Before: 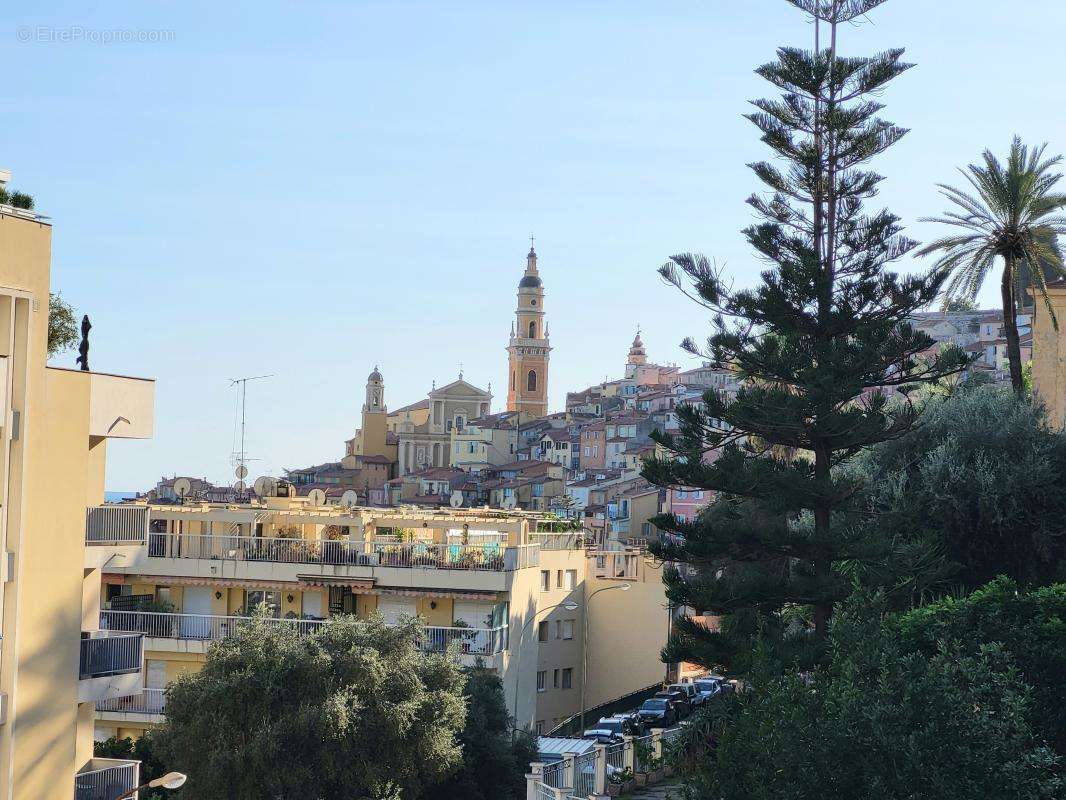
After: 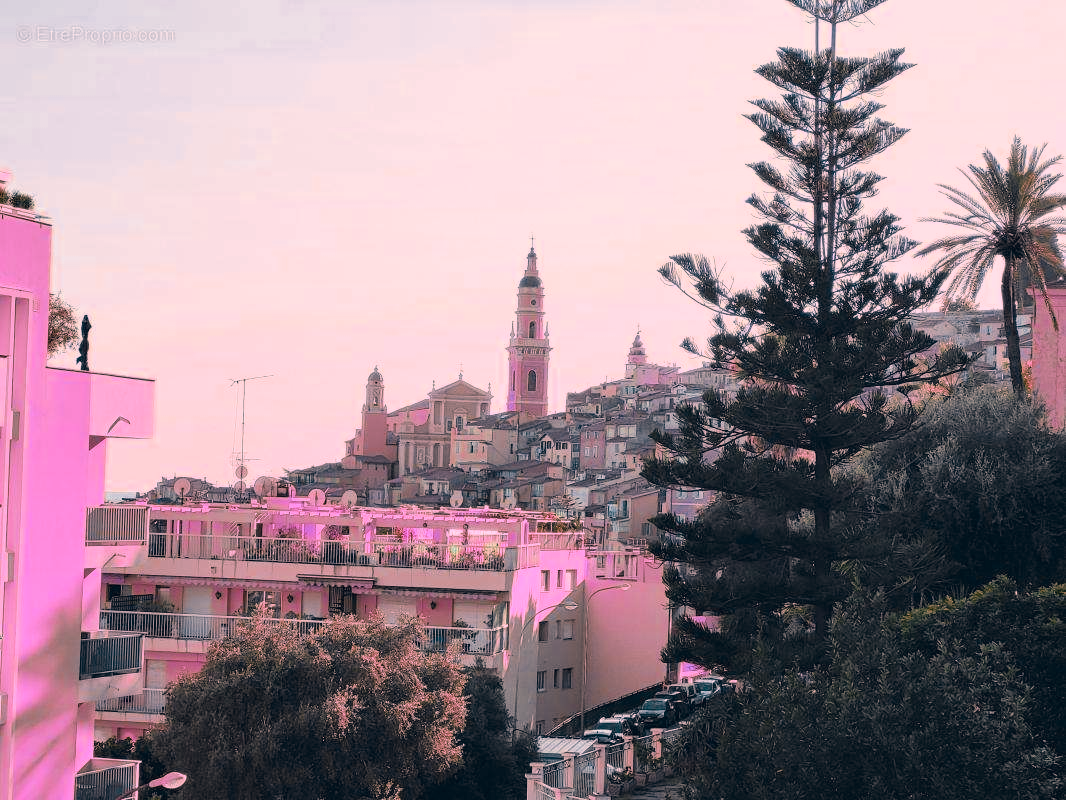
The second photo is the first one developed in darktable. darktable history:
color zones: curves: ch0 [(0.826, 0.353)]; ch1 [(0.242, 0.647) (0.889, 0.342)]; ch2 [(0.246, 0.089) (0.969, 0.068)]
color correction: highlights a* 20.36, highlights b* 27.11, shadows a* 3.5, shadows b* -16.87, saturation 0.721
tone equalizer: -8 EV -0.42 EV, -7 EV -0.375 EV, -6 EV -0.323 EV, -5 EV -0.243 EV, -3 EV 0.193 EV, -2 EV 0.317 EV, -1 EV 0.401 EV, +0 EV 0.398 EV
exposure: compensate exposure bias true, compensate highlight preservation false
